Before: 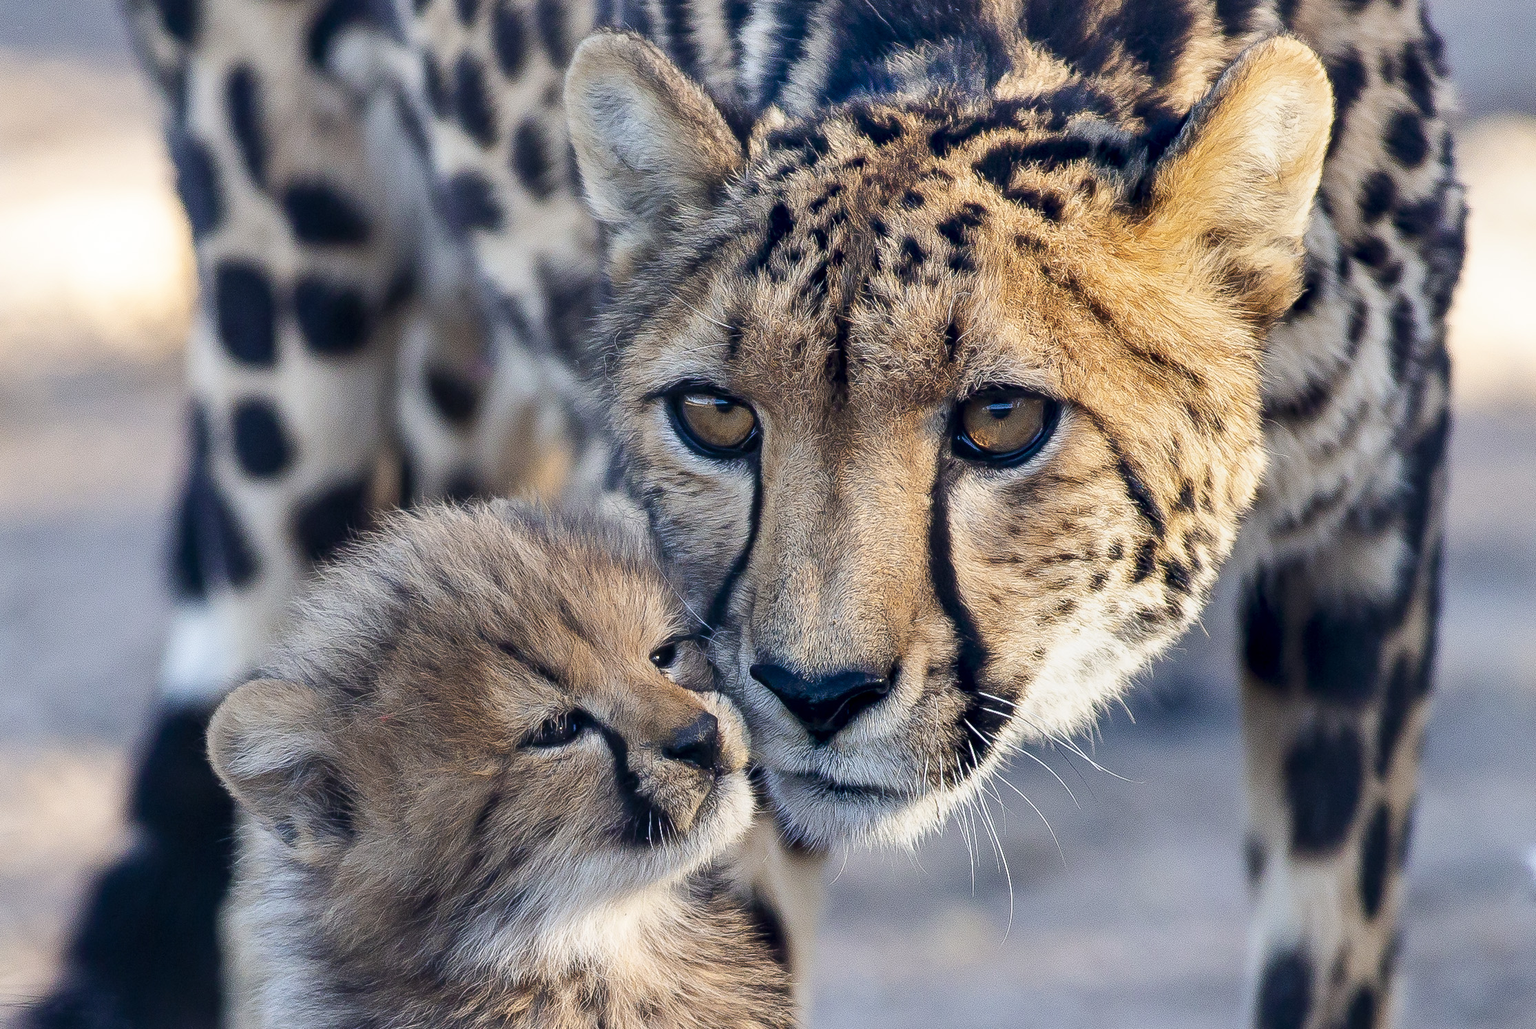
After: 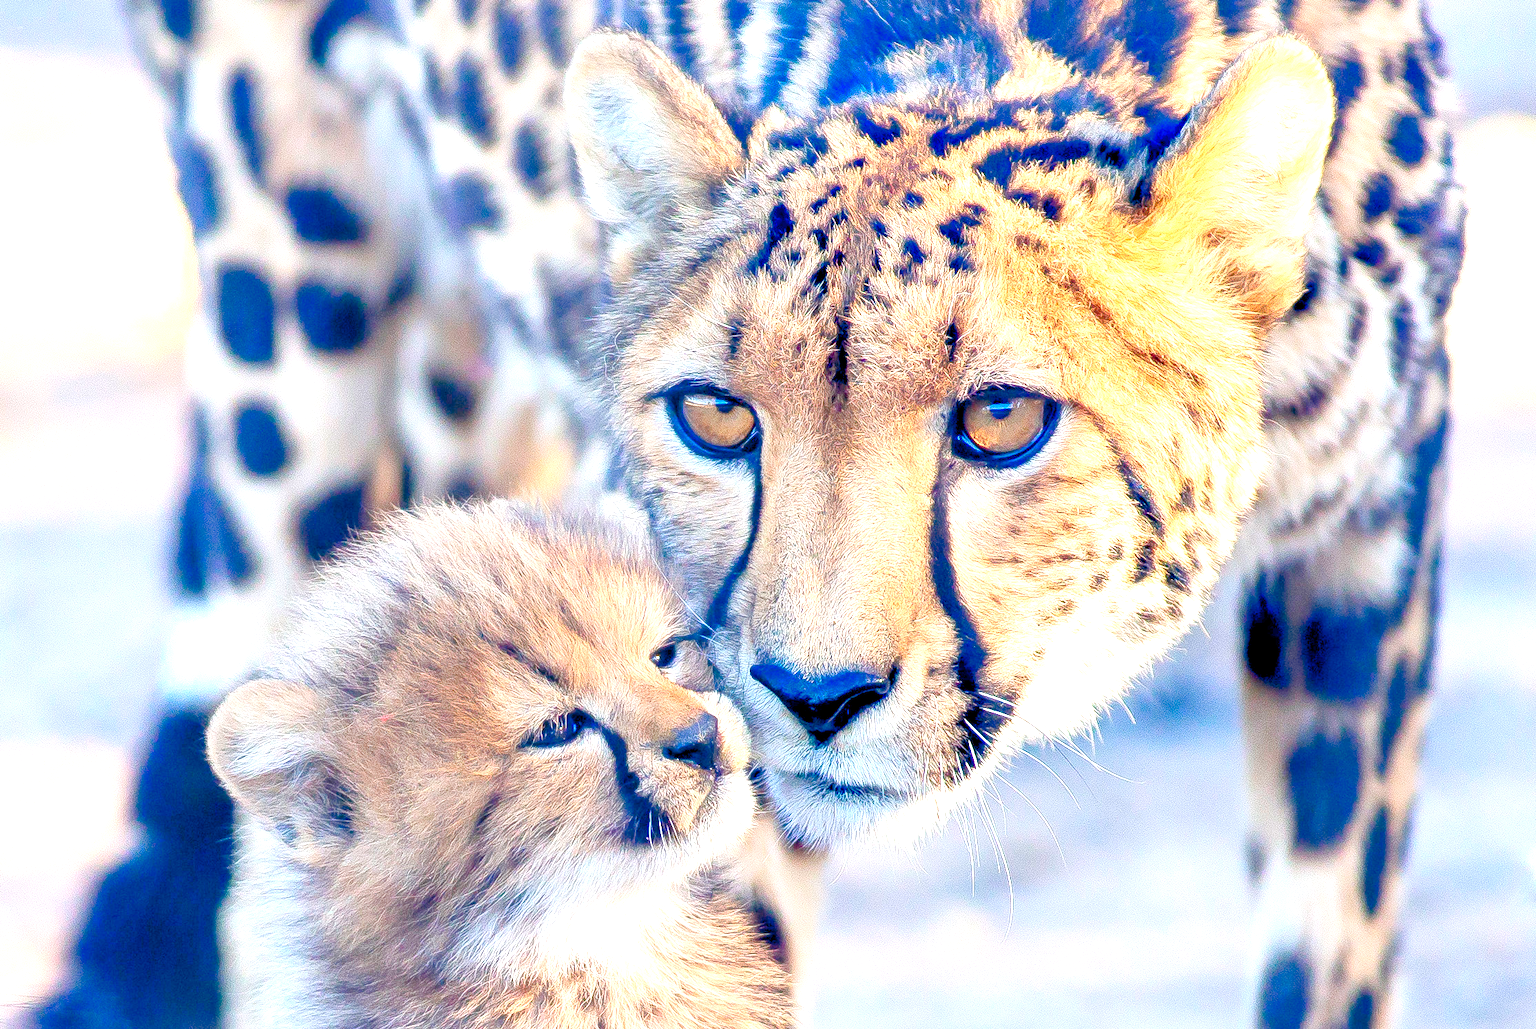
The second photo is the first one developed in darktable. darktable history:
exposure: black level correction 0, exposure 0.7 EV, compensate highlight preservation false
levels: levels [0.008, 0.318, 0.836]
